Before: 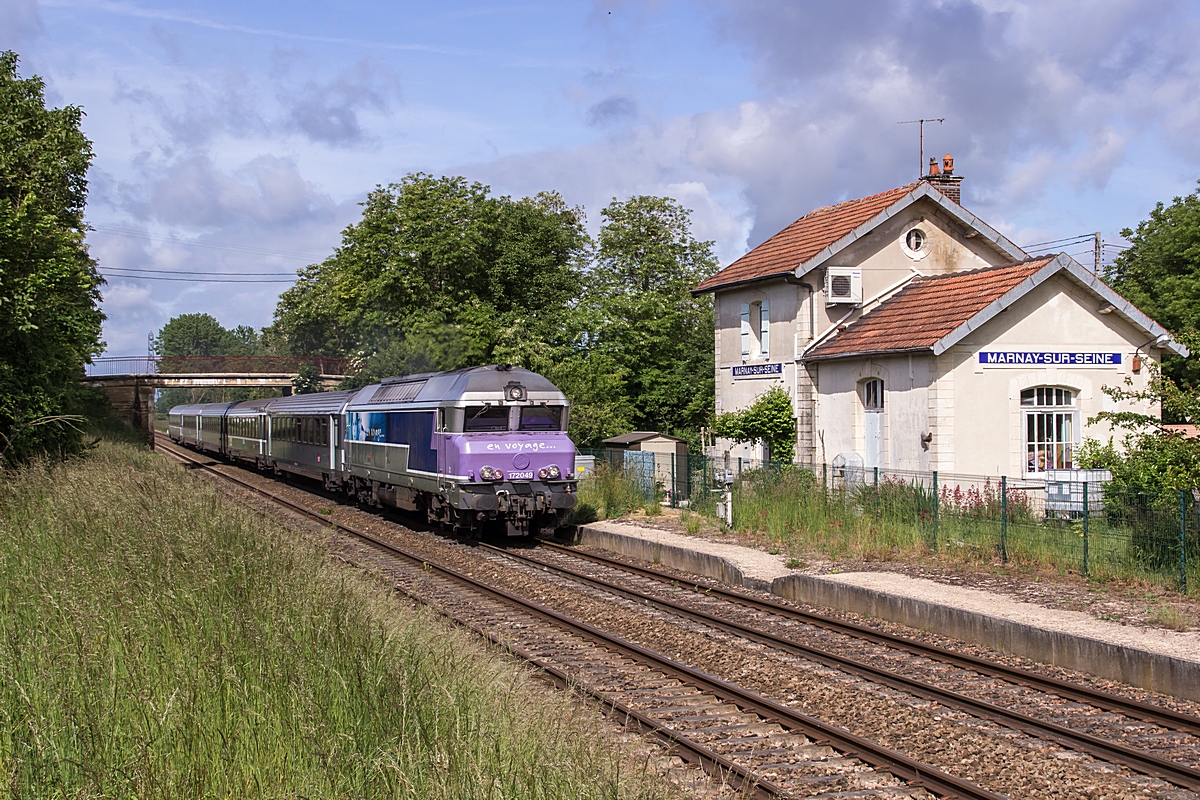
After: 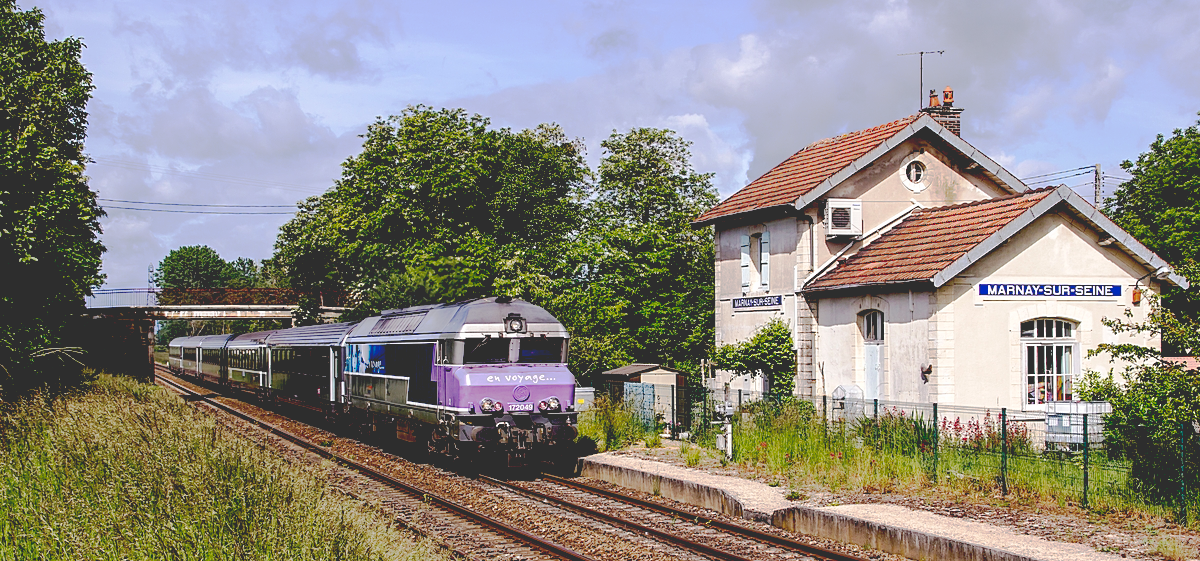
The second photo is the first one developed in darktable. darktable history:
crop and rotate: top 8.545%, bottom 21.292%
base curve: curves: ch0 [(0.065, 0.026) (0.236, 0.358) (0.53, 0.546) (0.777, 0.841) (0.924, 0.992)], preserve colors none
